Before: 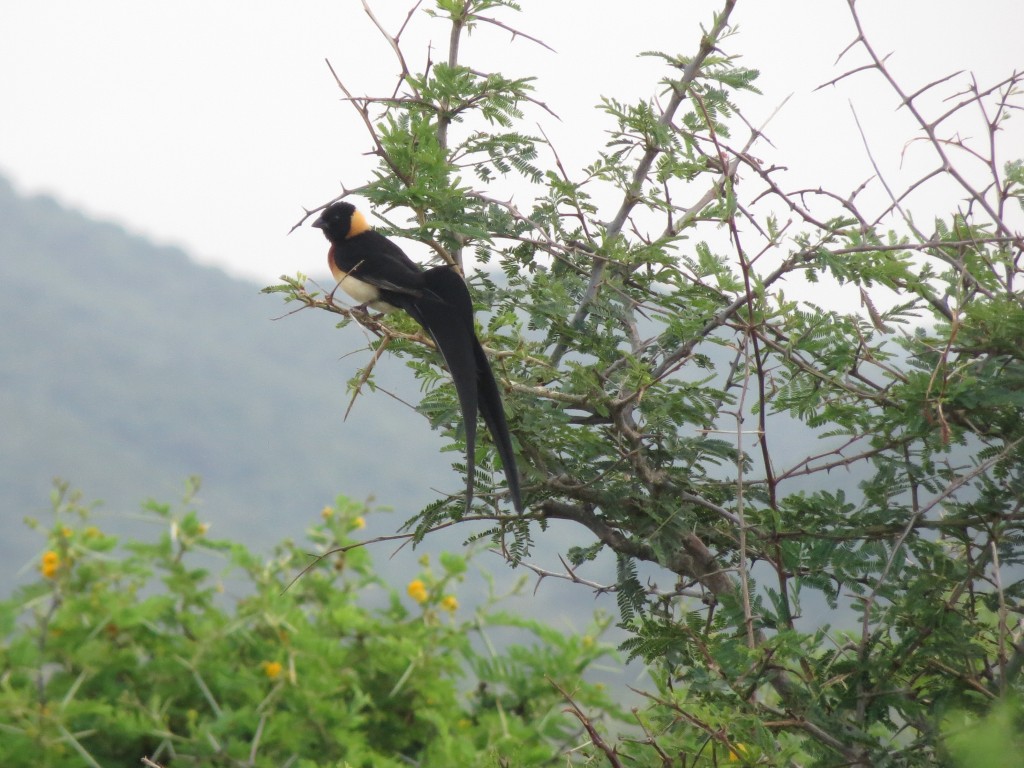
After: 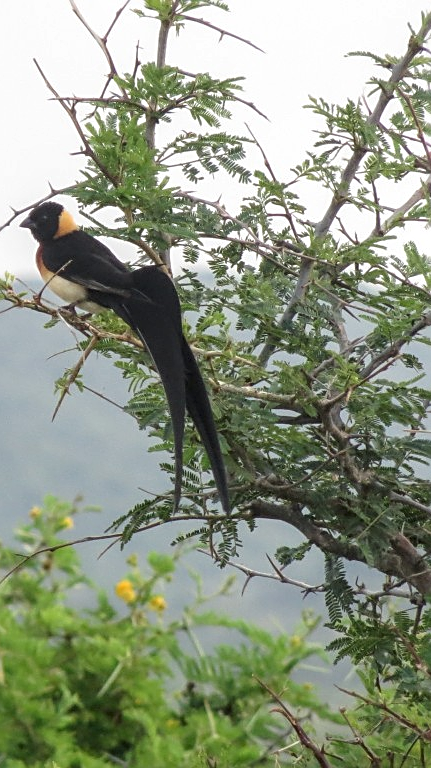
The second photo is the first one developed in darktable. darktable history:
local contrast: detail 130%
crop: left 28.583%, right 29.231%
sharpen: on, module defaults
